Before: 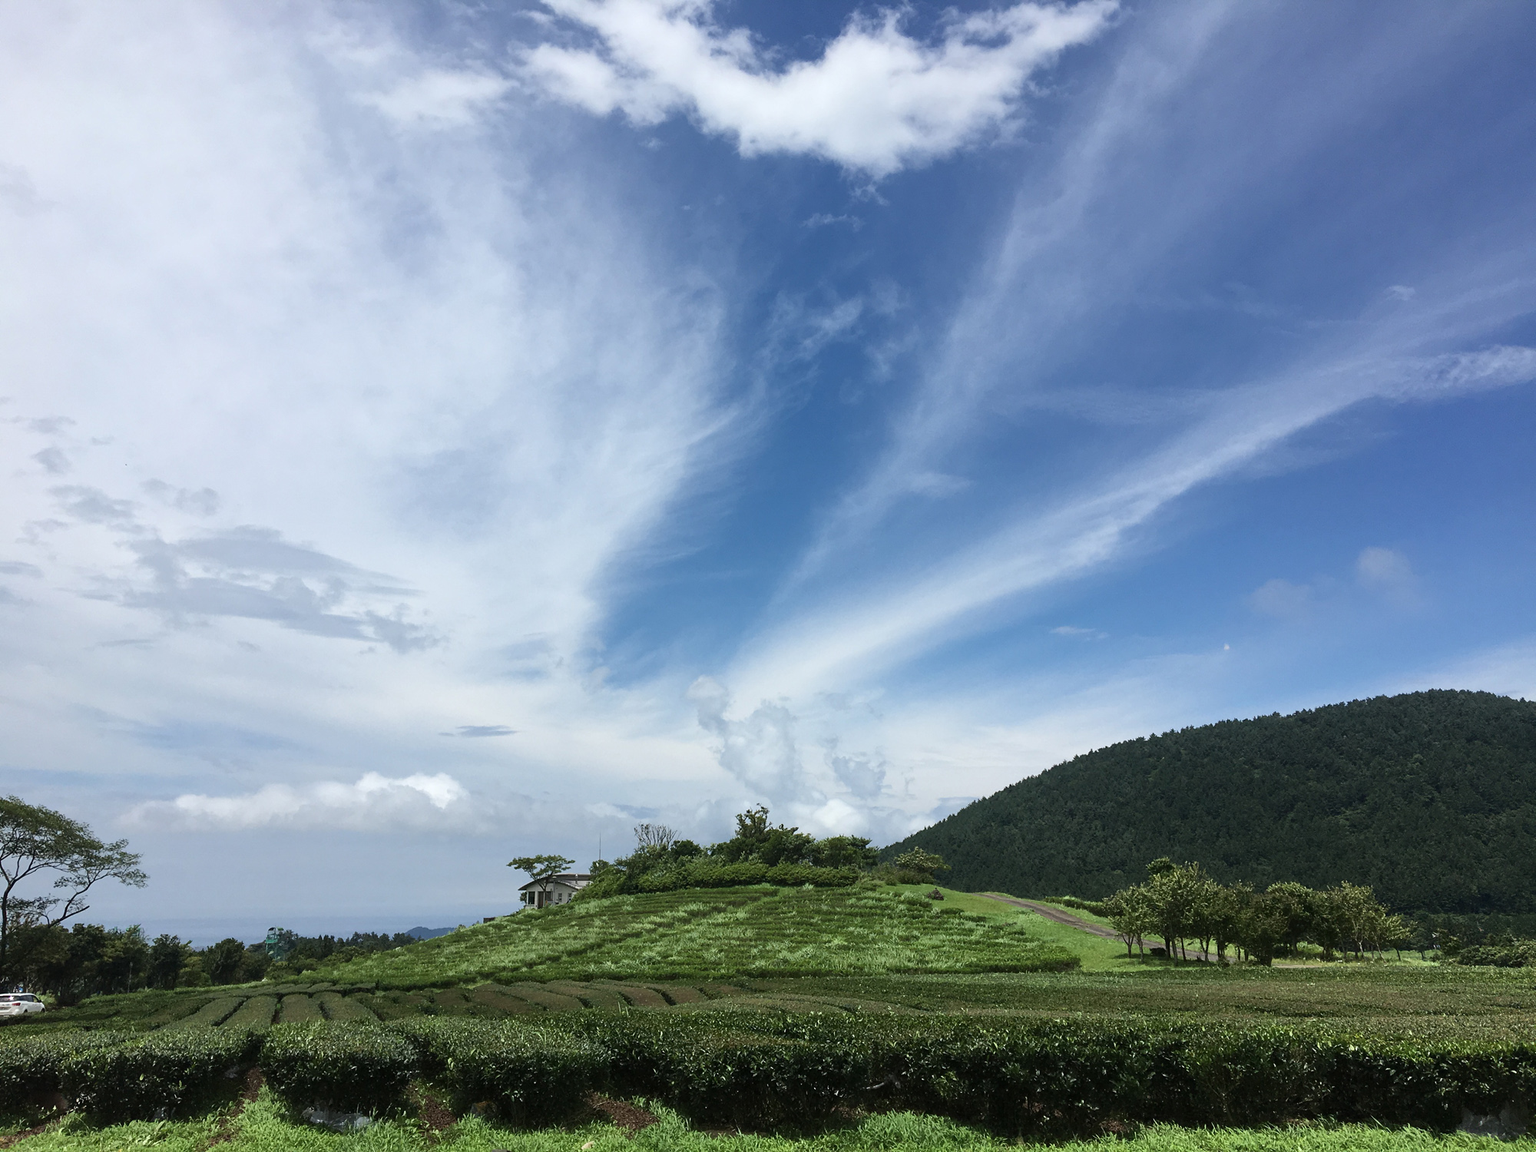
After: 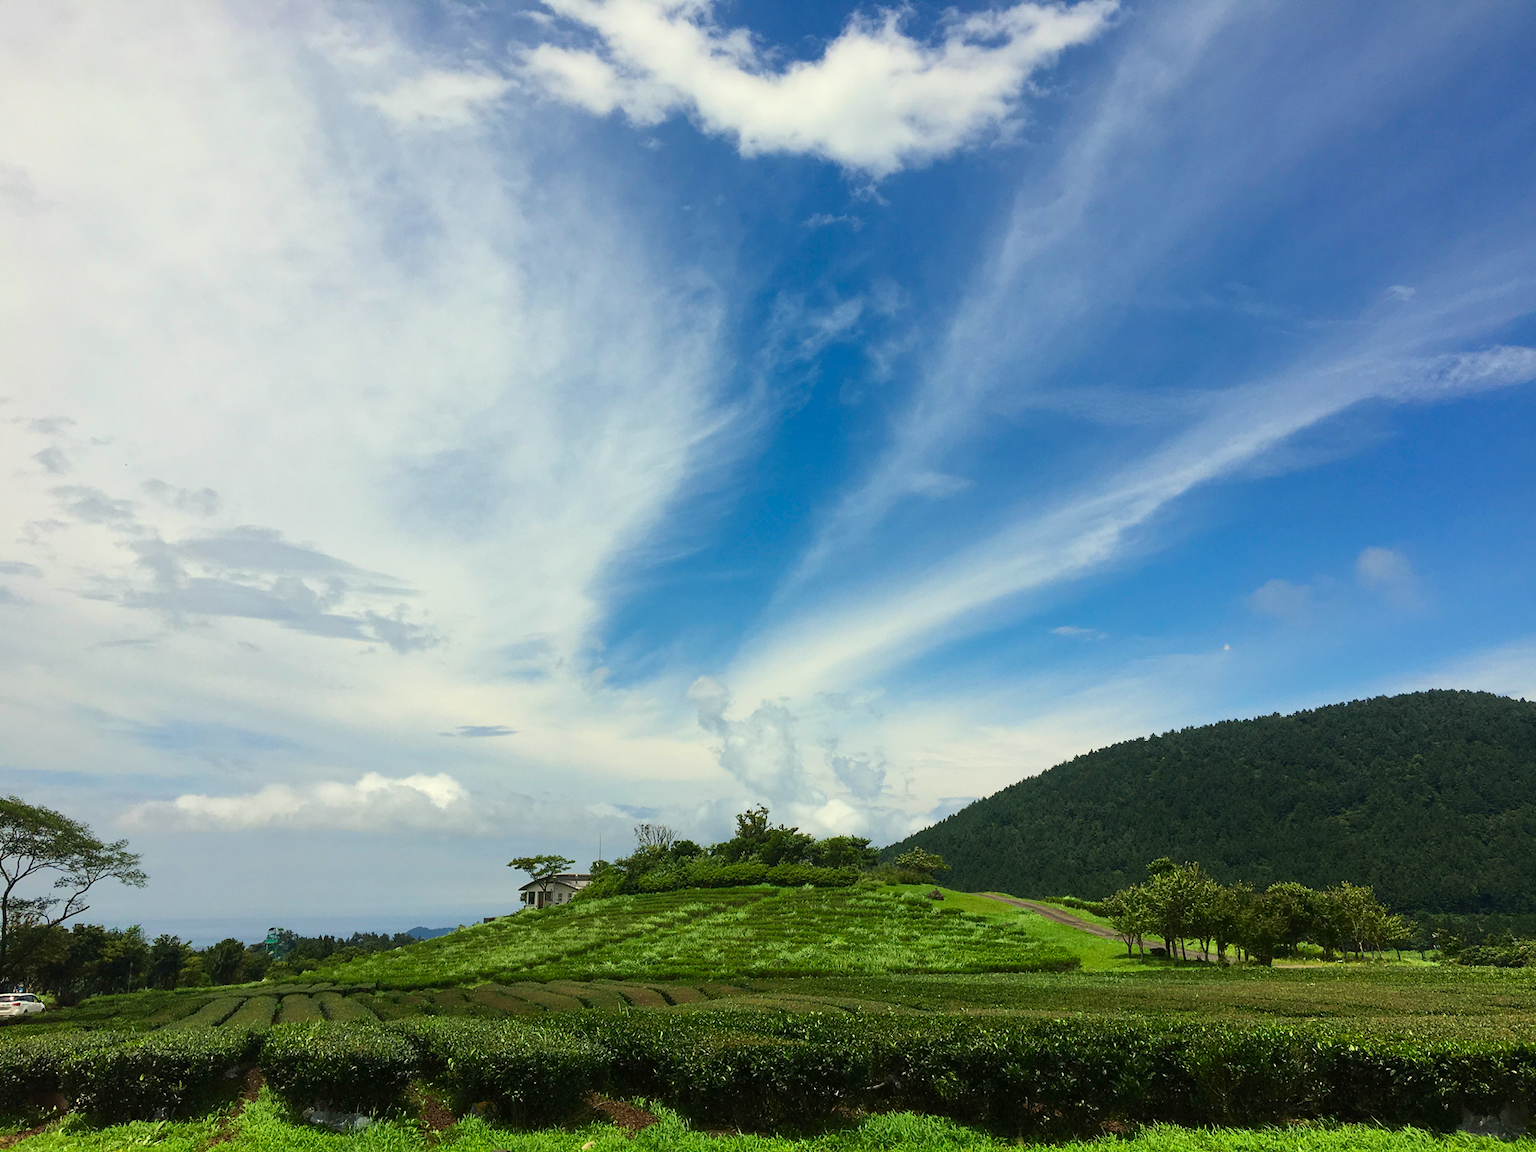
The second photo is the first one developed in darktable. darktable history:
contrast brightness saturation: saturation 0.5
white balance: red 1.029, blue 0.92
